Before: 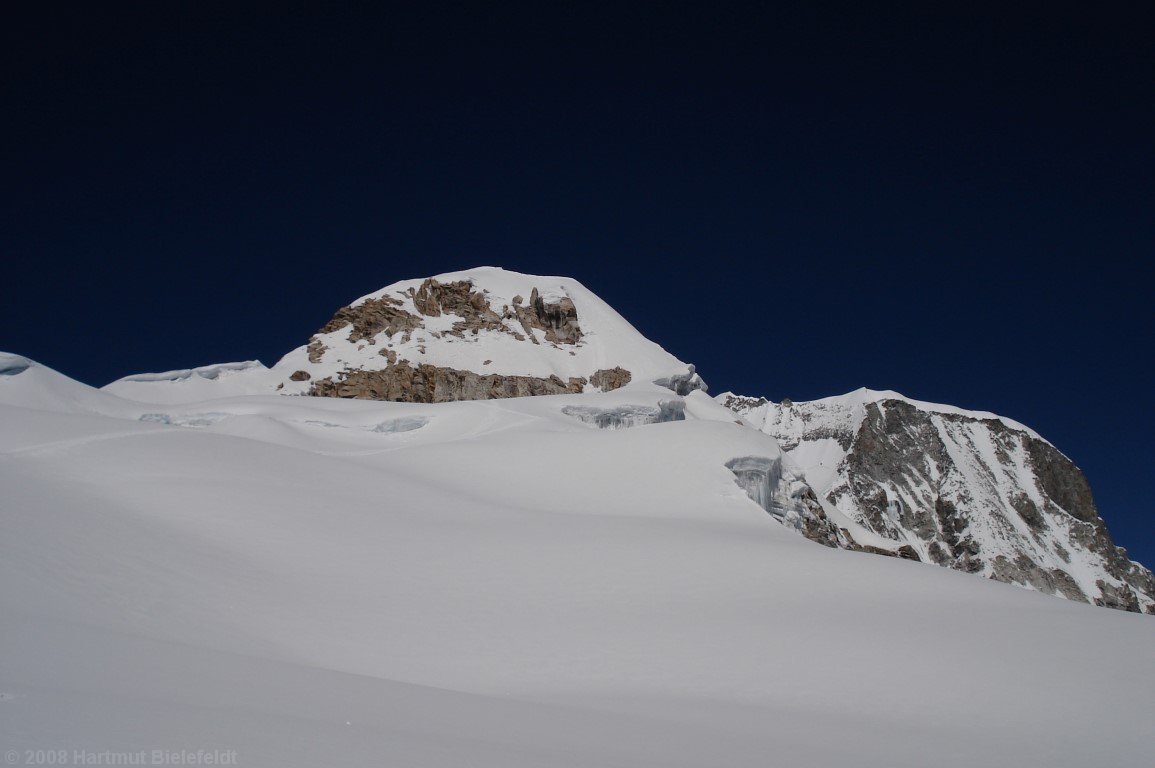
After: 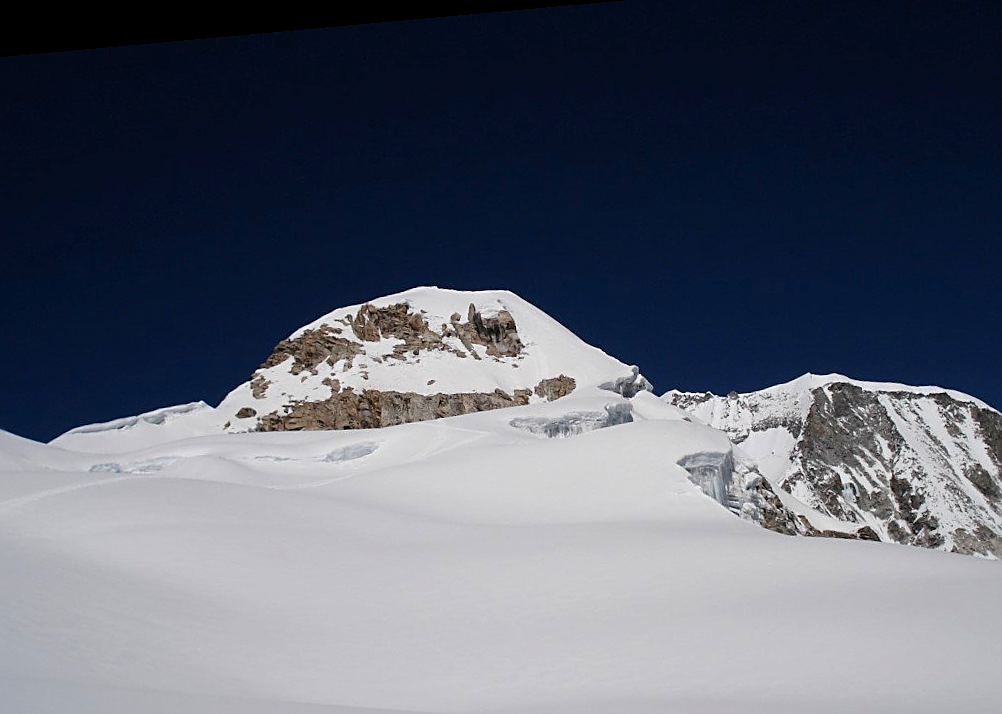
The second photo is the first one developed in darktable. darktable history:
rotate and perspective: rotation -5.2°, automatic cropping off
exposure: black level correction 0.001, exposure 0.5 EV, compensate exposure bias true, compensate highlight preservation false
crop and rotate: left 7.196%, top 4.574%, right 10.605%, bottom 13.178%
sharpen: on, module defaults
